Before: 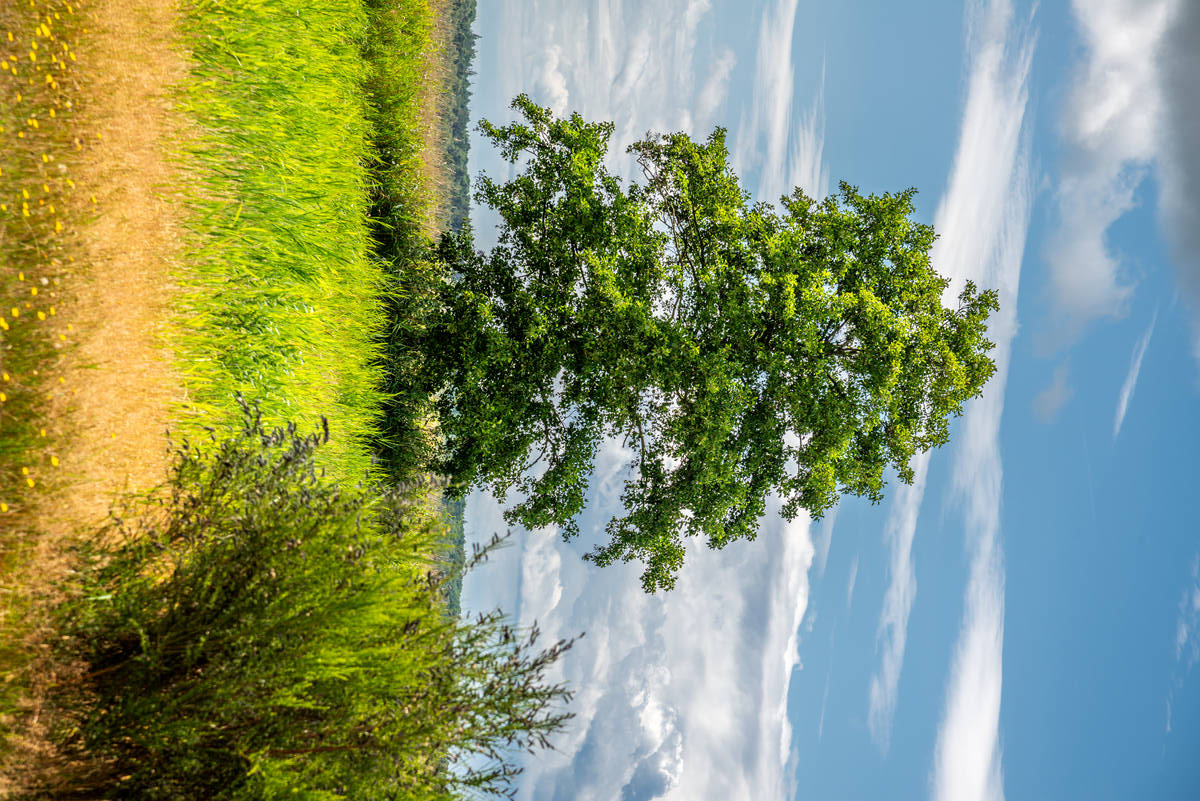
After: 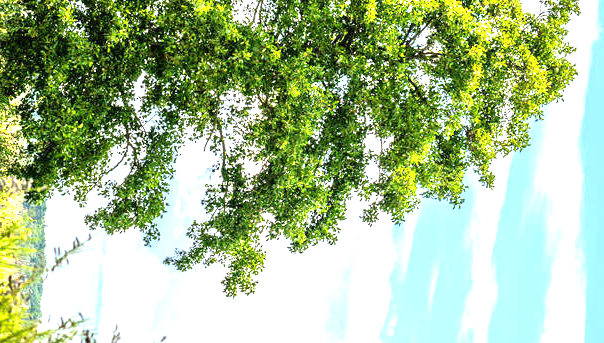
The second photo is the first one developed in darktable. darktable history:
crop: left 34.959%, top 37.014%, right 14.636%, bottom 20.089%
exposure: black level correction 0, exposure 1.467 EV, compensate highlight preservation false
